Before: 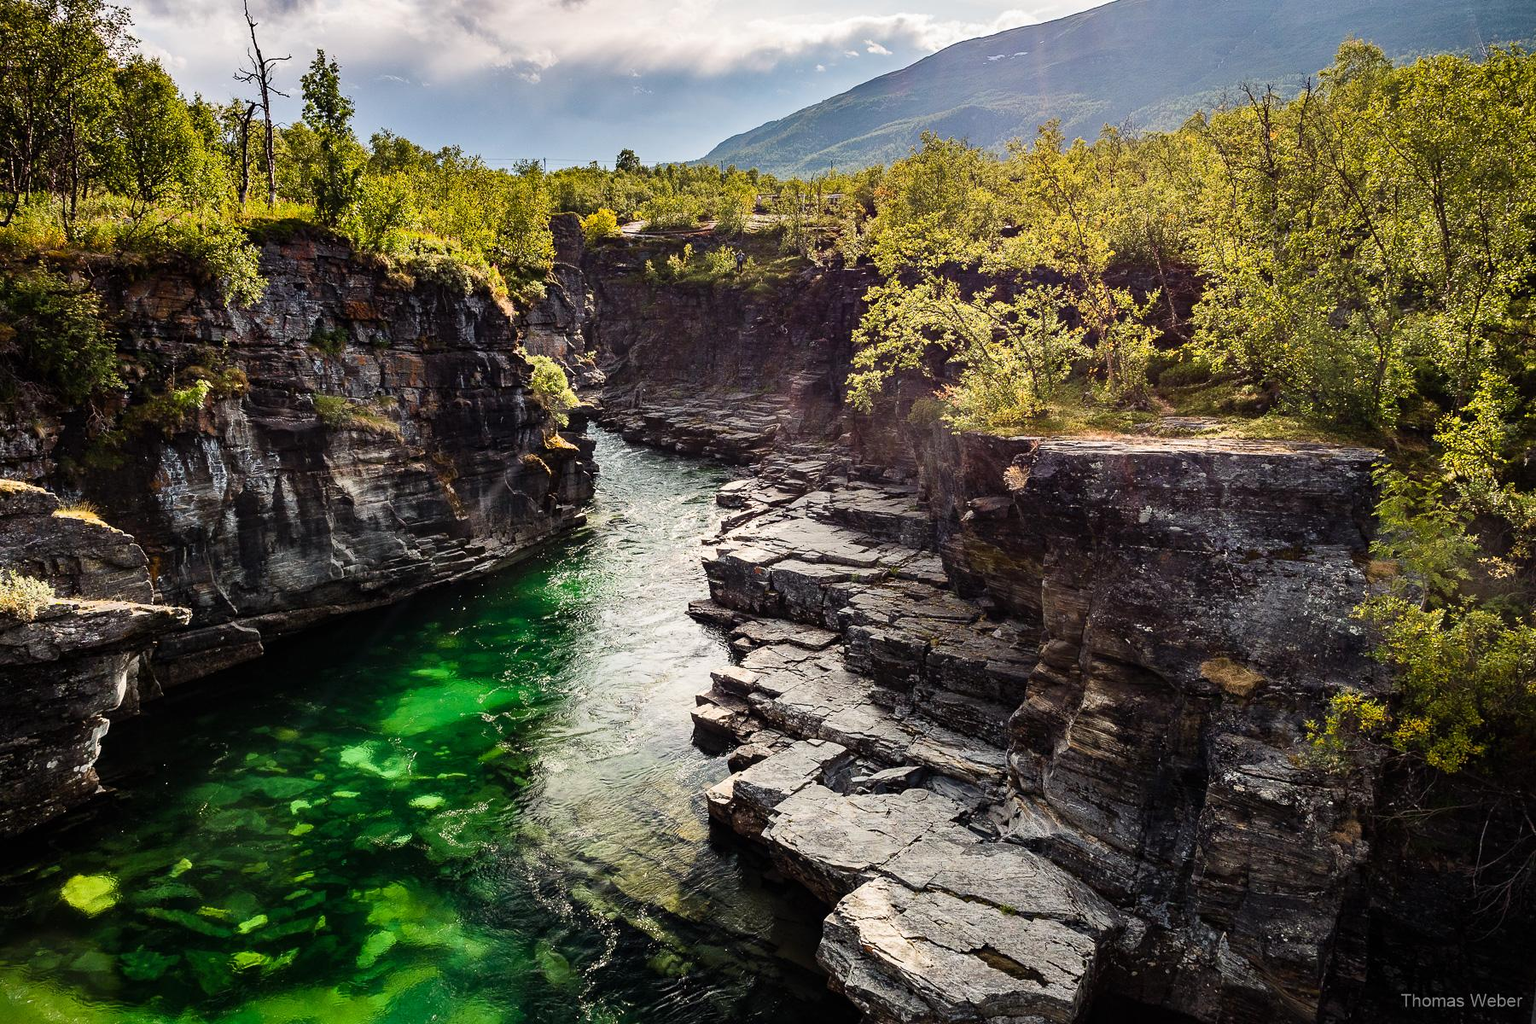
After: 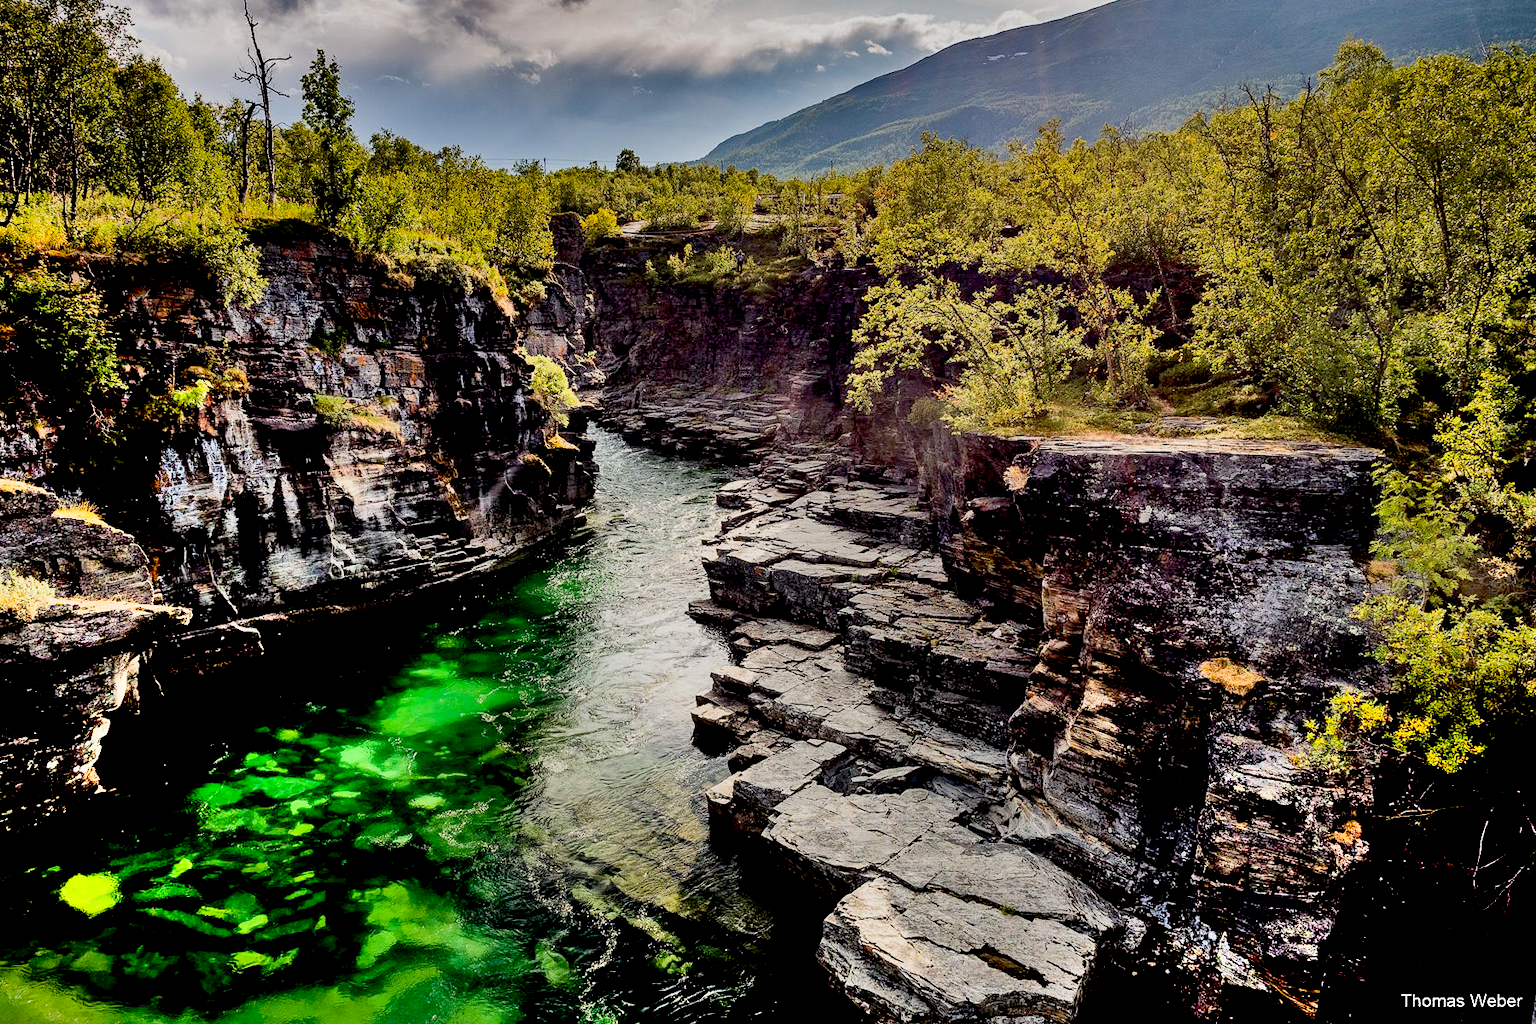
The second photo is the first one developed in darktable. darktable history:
shadows and highlights: shadows 79.74, white point adjustment -9.06, highlights -61.22, soften with gaussian
exposure: black level correction 0.017, exposure -0.007 EV, compensate exposure bias true, compensate highlight preservation false
